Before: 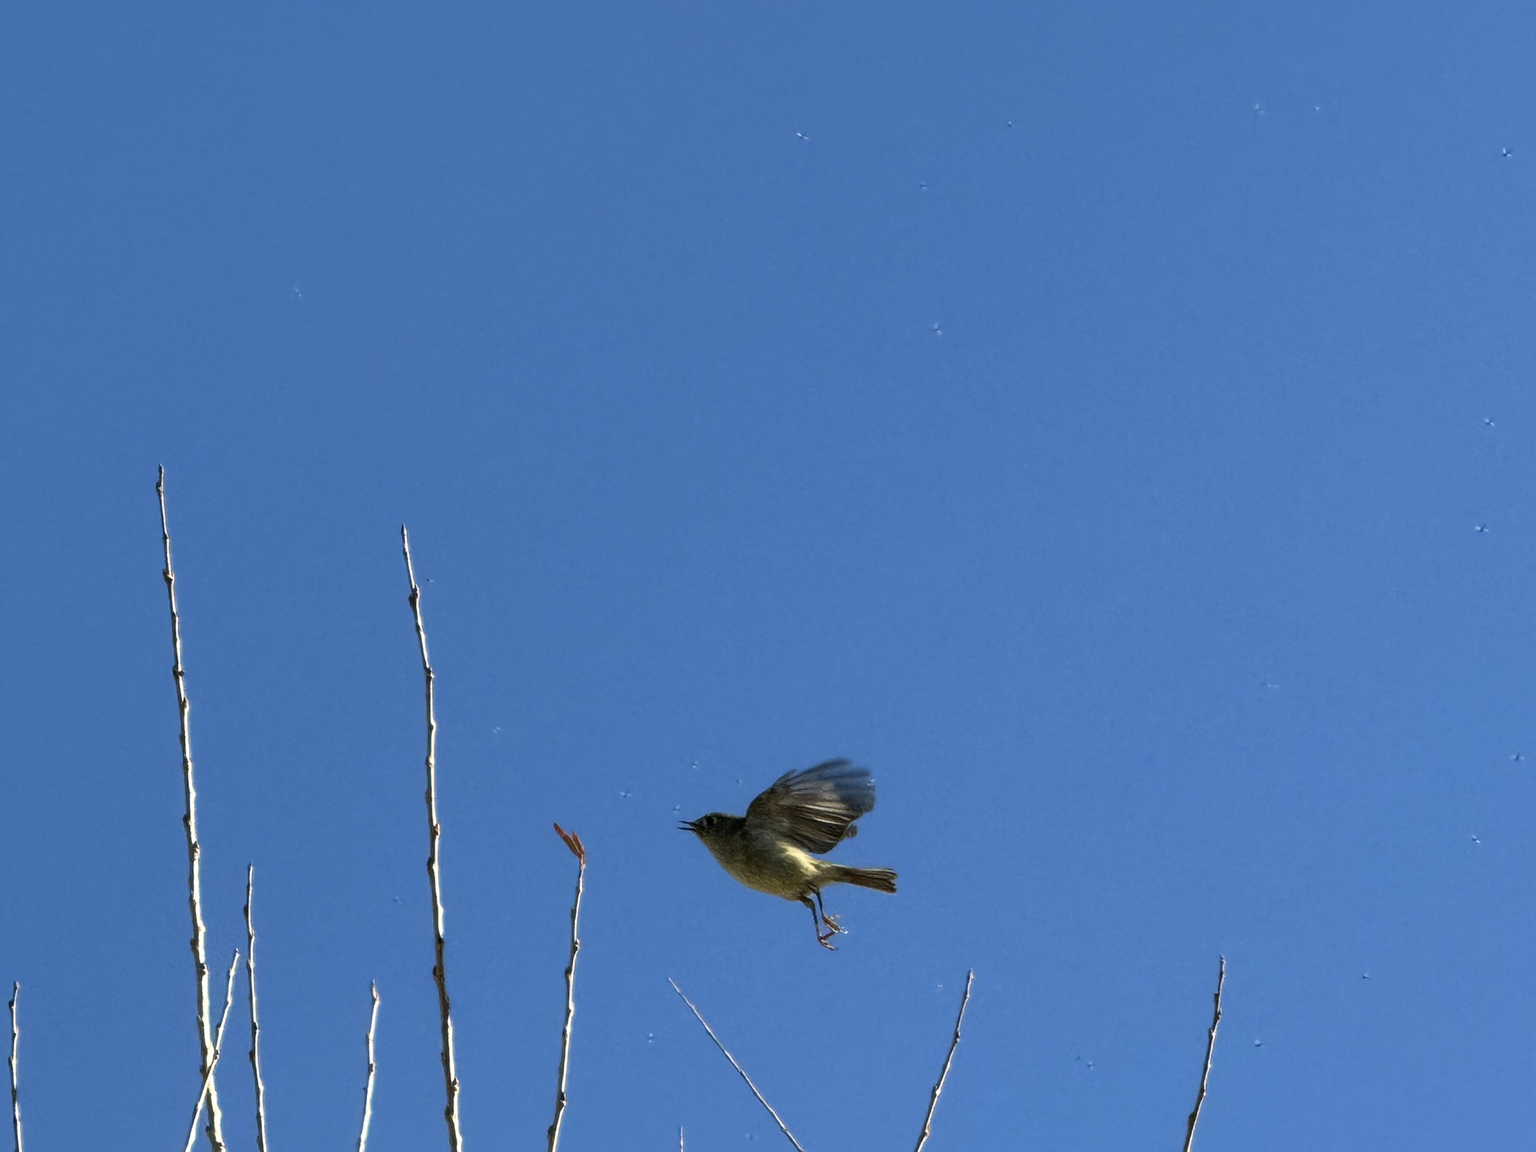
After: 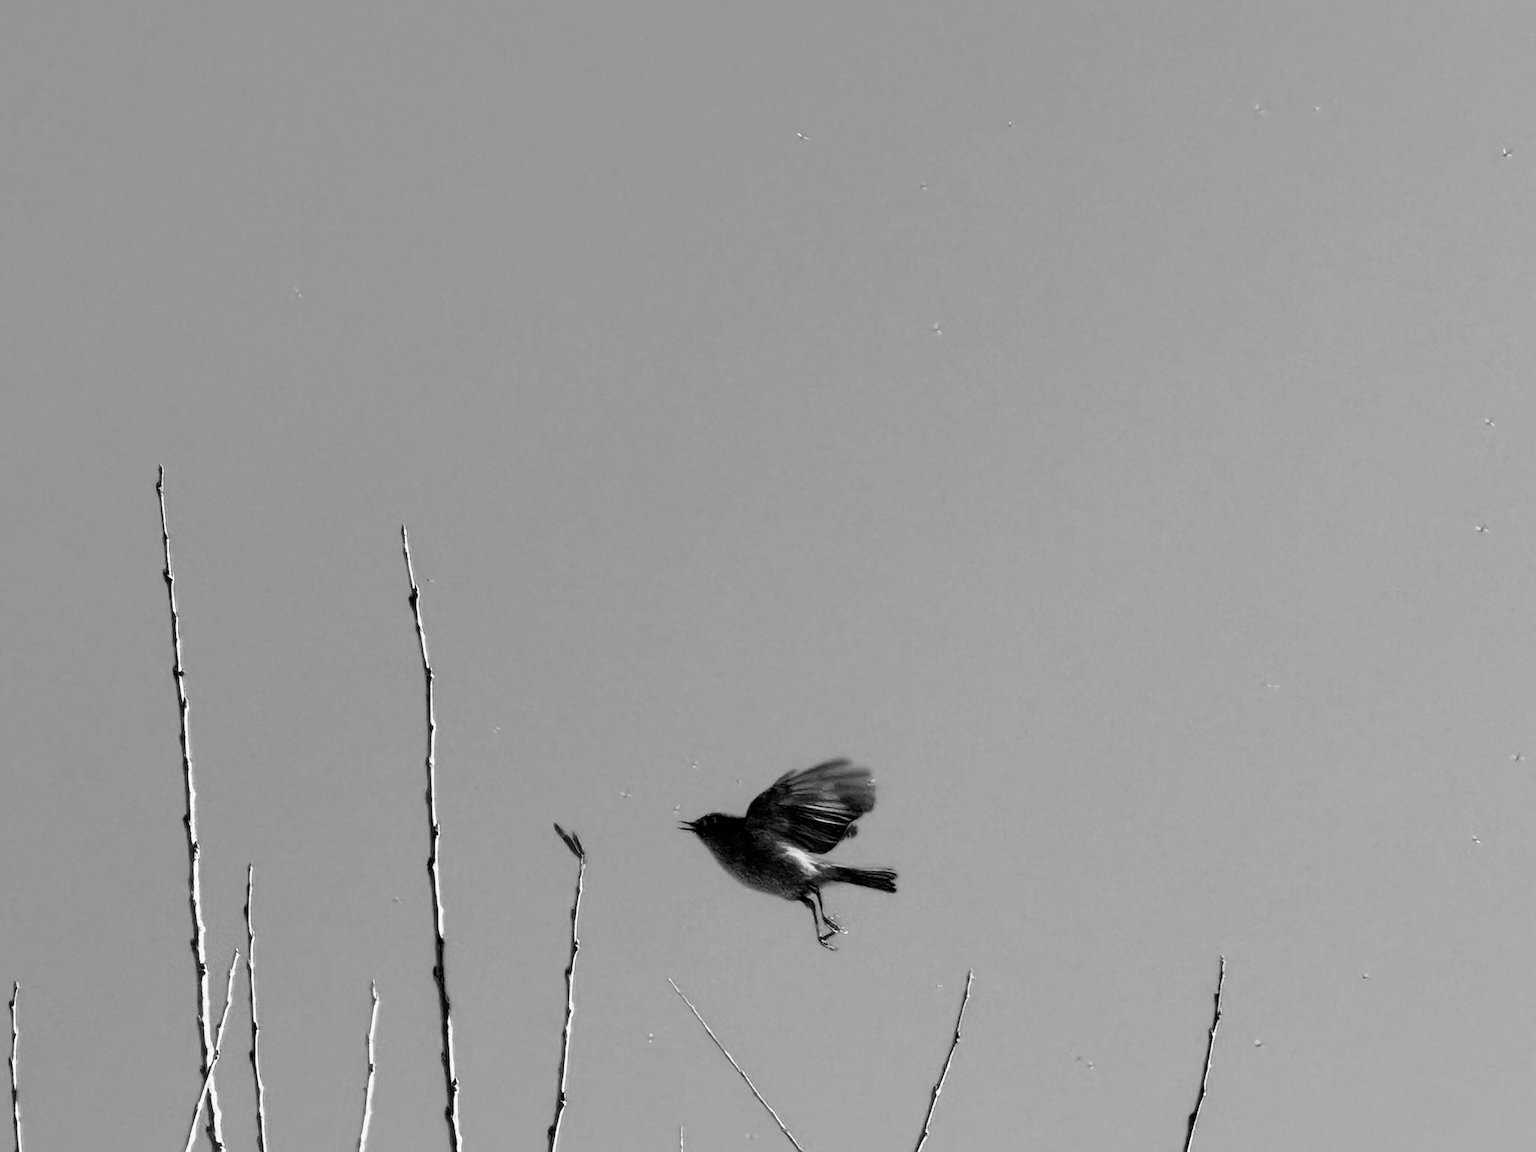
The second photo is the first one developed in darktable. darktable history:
filmic rgb: black relative exposure -4.96 EV, white relative exposure 2.84 EV, hardness 3.71, color science v6 (2022)
color calibration: output gray [0.246, 0.254, 0.501, 0], illuminant as shot in camera, x 0.378, y 0.381, temperature 4093.38 K
